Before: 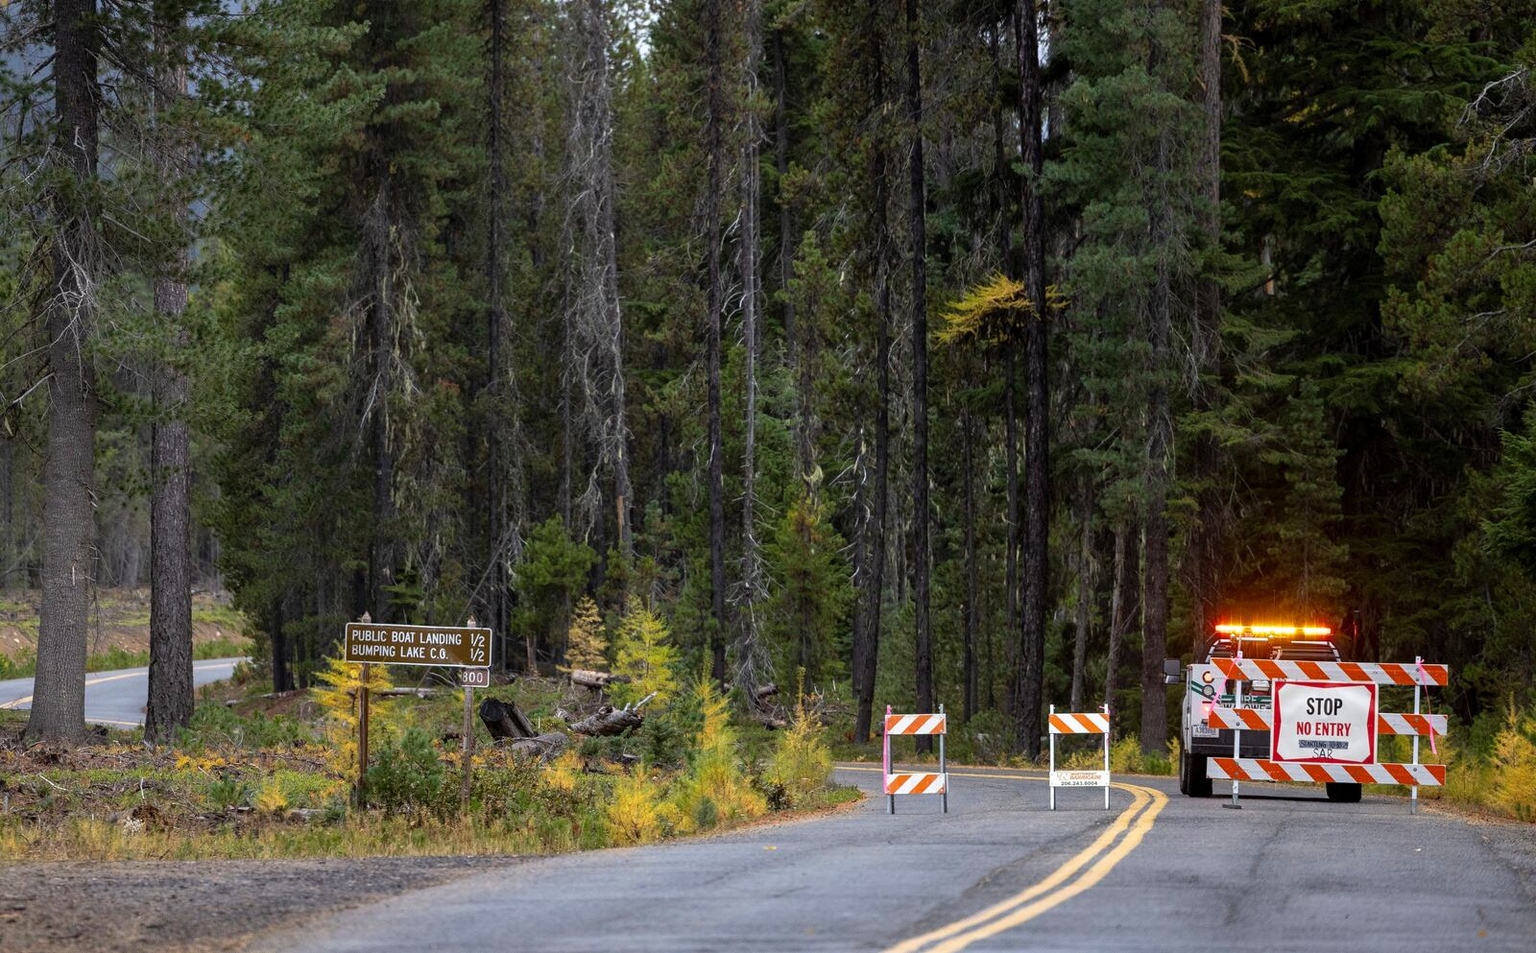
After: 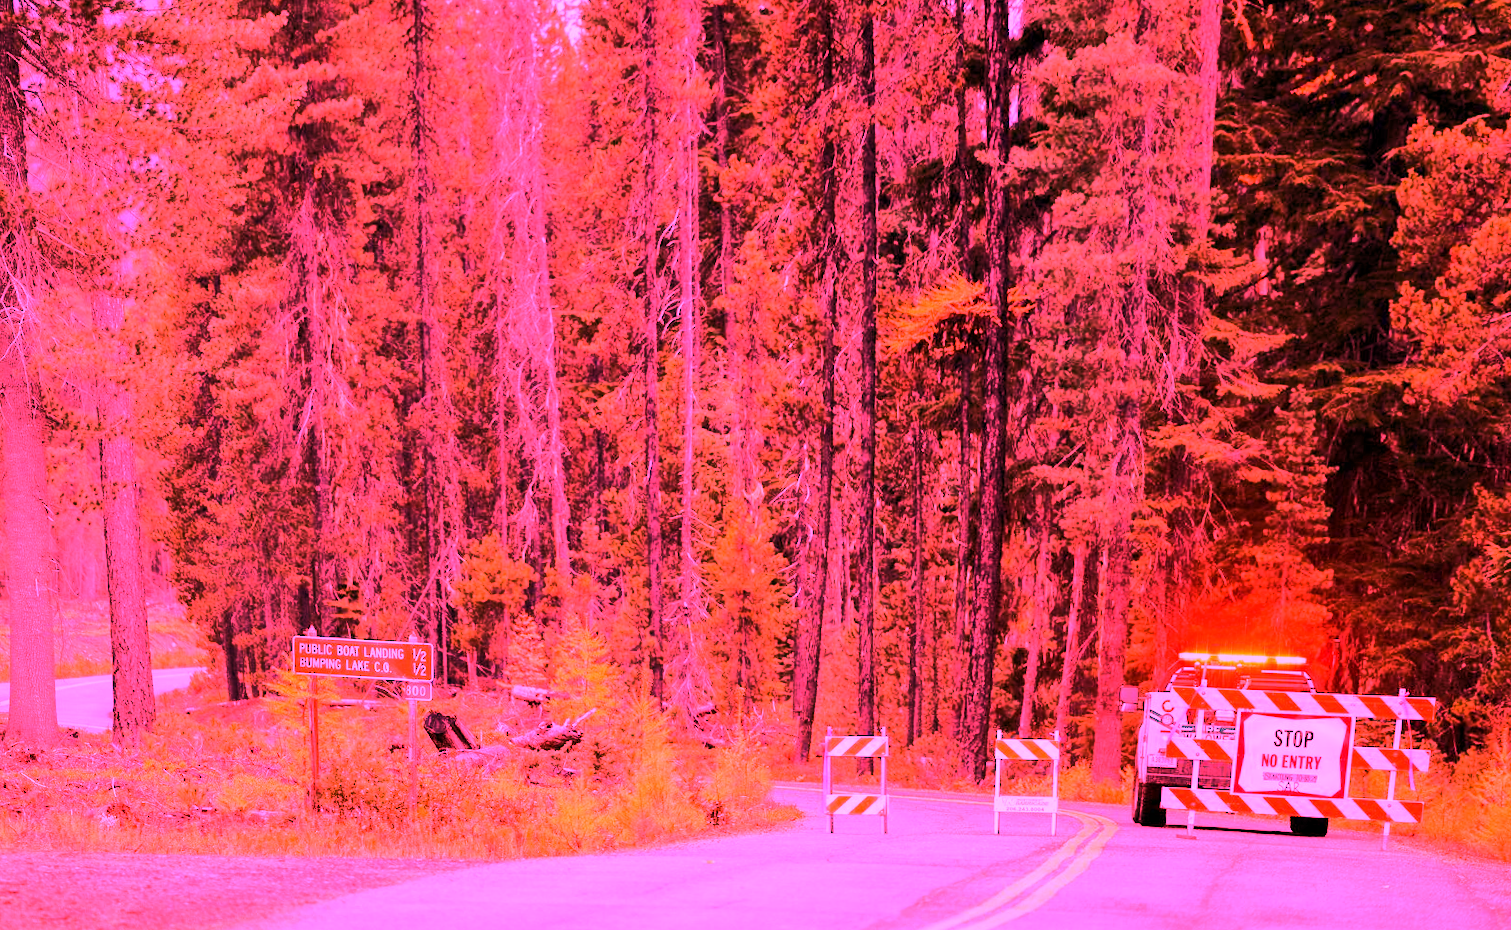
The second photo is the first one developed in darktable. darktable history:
rgb curve: curves: ch0 [(0, 0) (0.284, 0.292) (0.505, 0.644) (1, 1)]; ch1 [(0, 0) (0.284, 0.292) (0.505, 0.644) (1, 1)]; ch2 [(0, 0) (0.284, 0.292) (0.505, 0.644) (1, 1)], compensate middle gray true
white balance: red 4.26, blue 1.802
rotate and perspective: rotation 0.062°, lens shift (vertical) 0.115, lens shift (horizontal) -0.133, crop left 0.047, crop right 0.94, crop top 0.061, crop bottom 0.94
